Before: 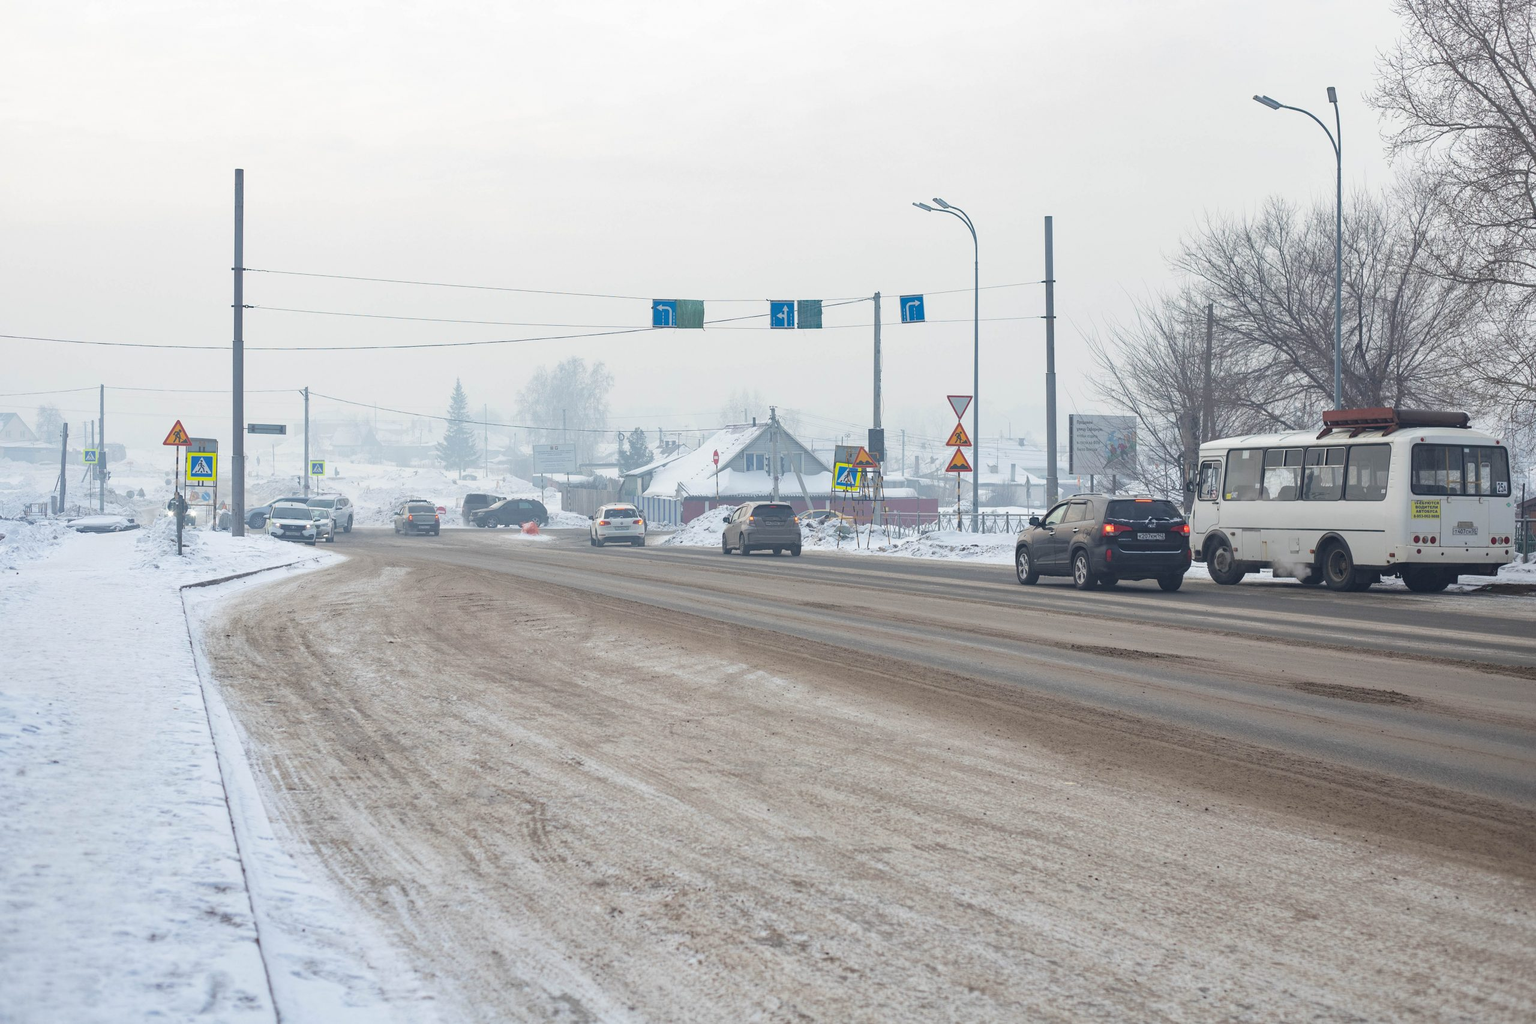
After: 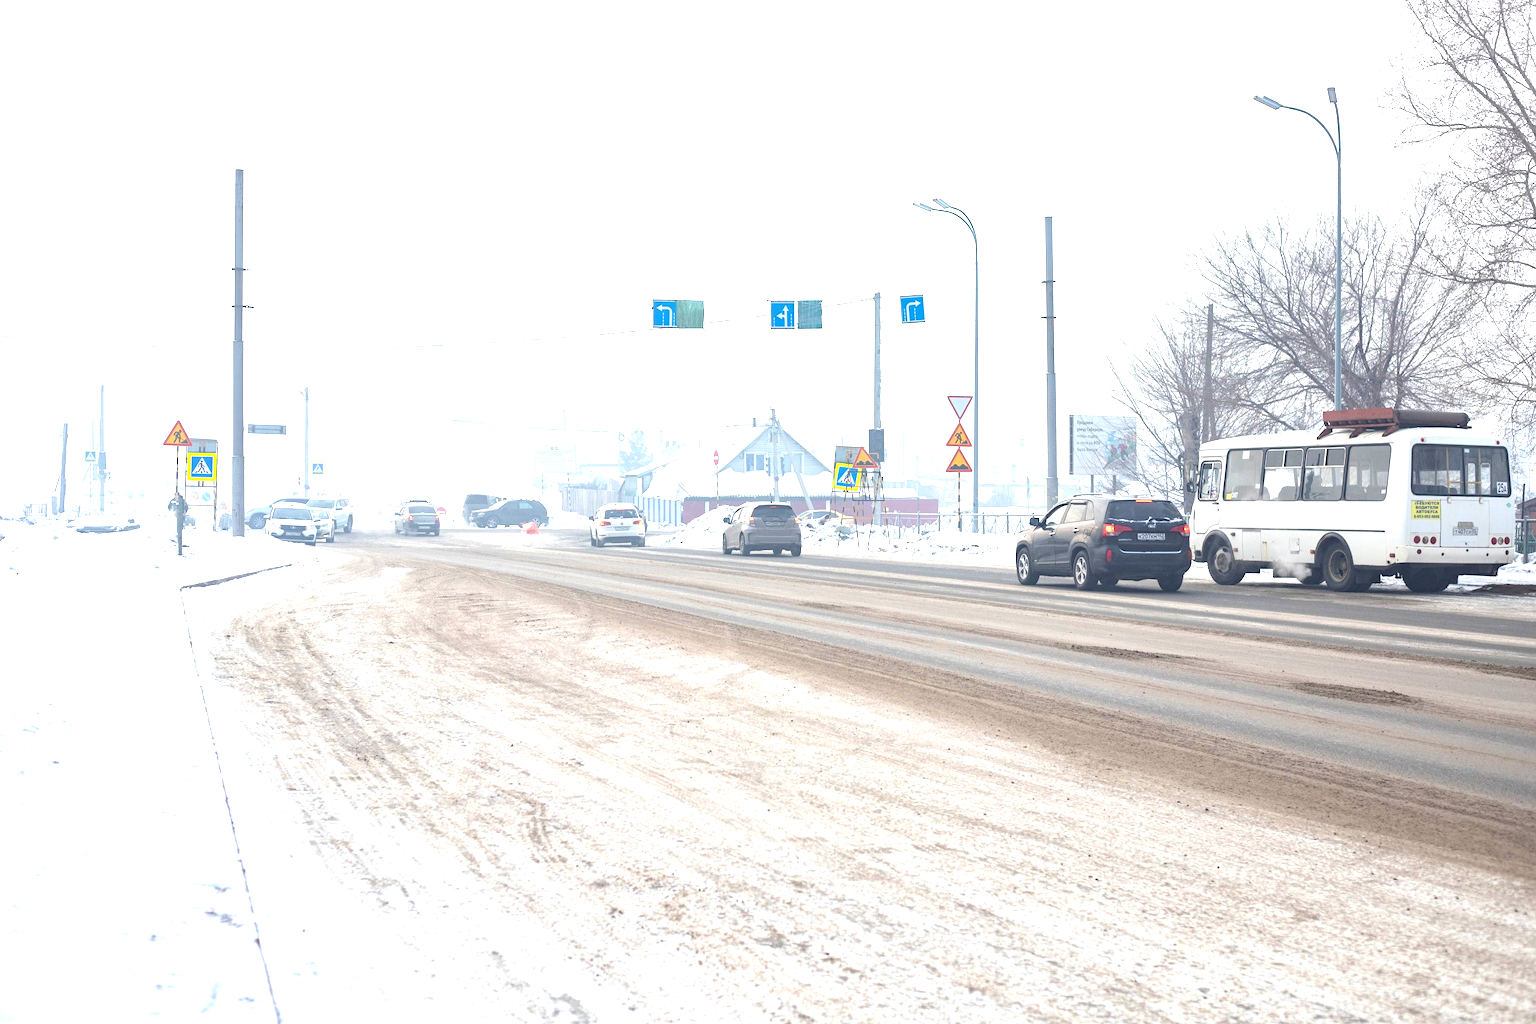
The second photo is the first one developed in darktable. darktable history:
exposure: black level correction 0.002, exposure 1.318 EV, compensate exposure bias true, compensate highlight preservation false
